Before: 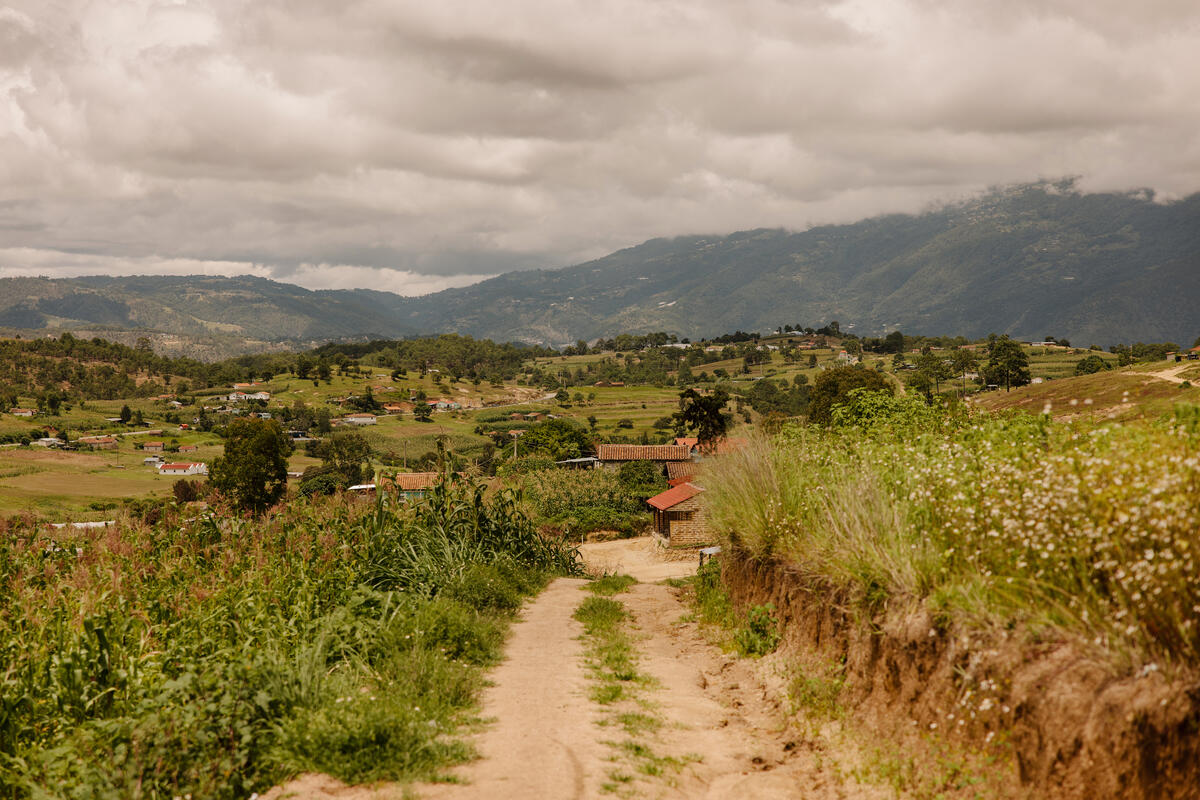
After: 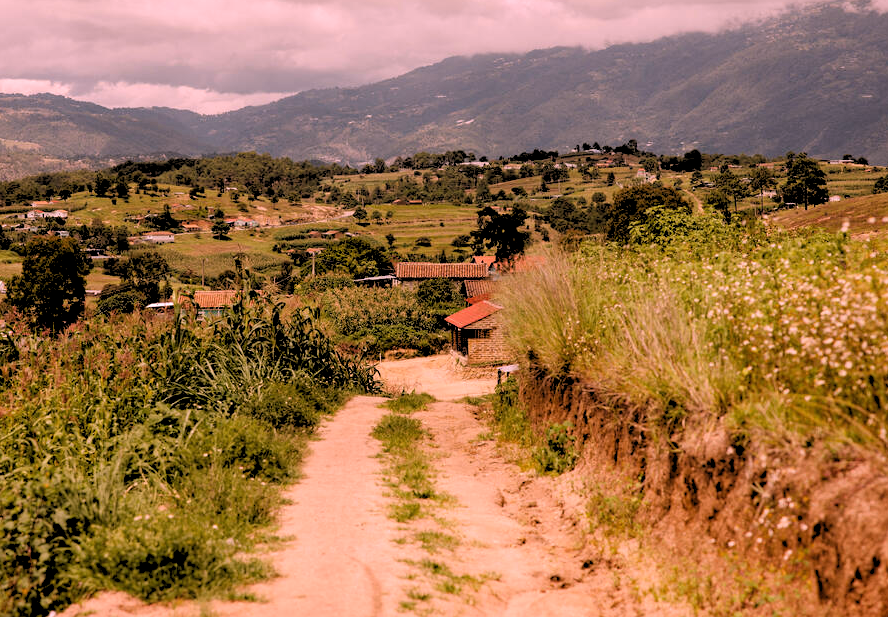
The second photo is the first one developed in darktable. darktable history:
rgb levels: levels [[0.029, 0.461, 0.922], [0, 0.5, 1], [0, 0.5, 1]]
white balance: red 1.188, blue 1.11
crop: left 16.871%, top 22.857%, right 9.116%
